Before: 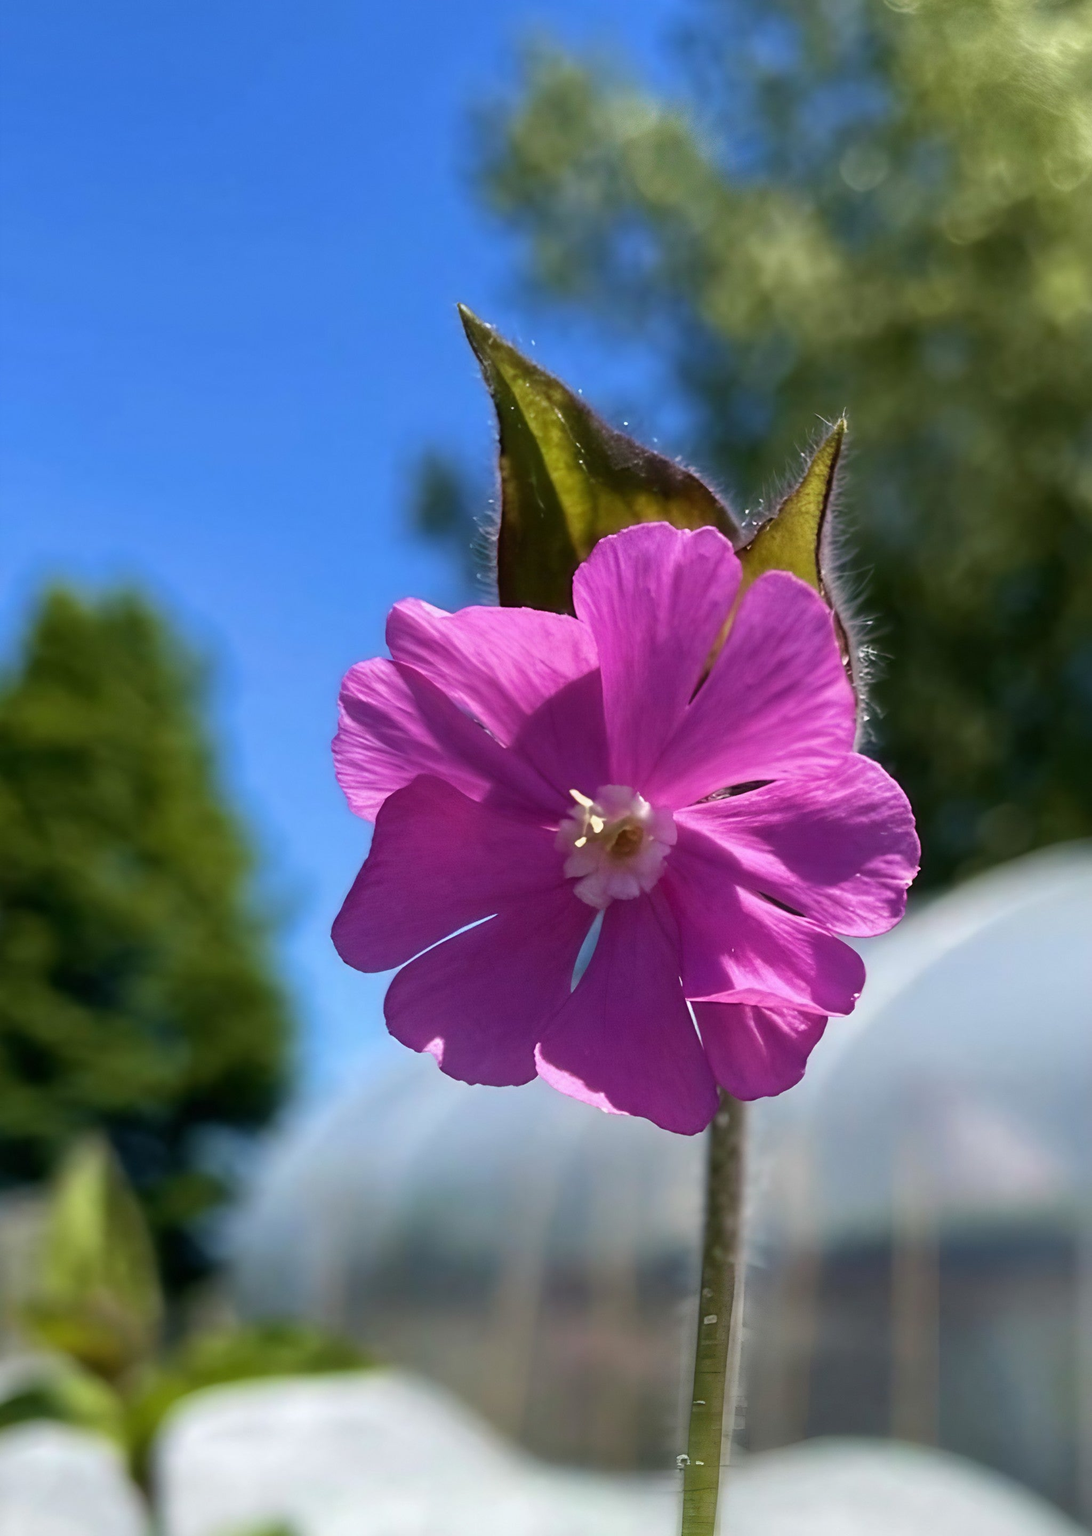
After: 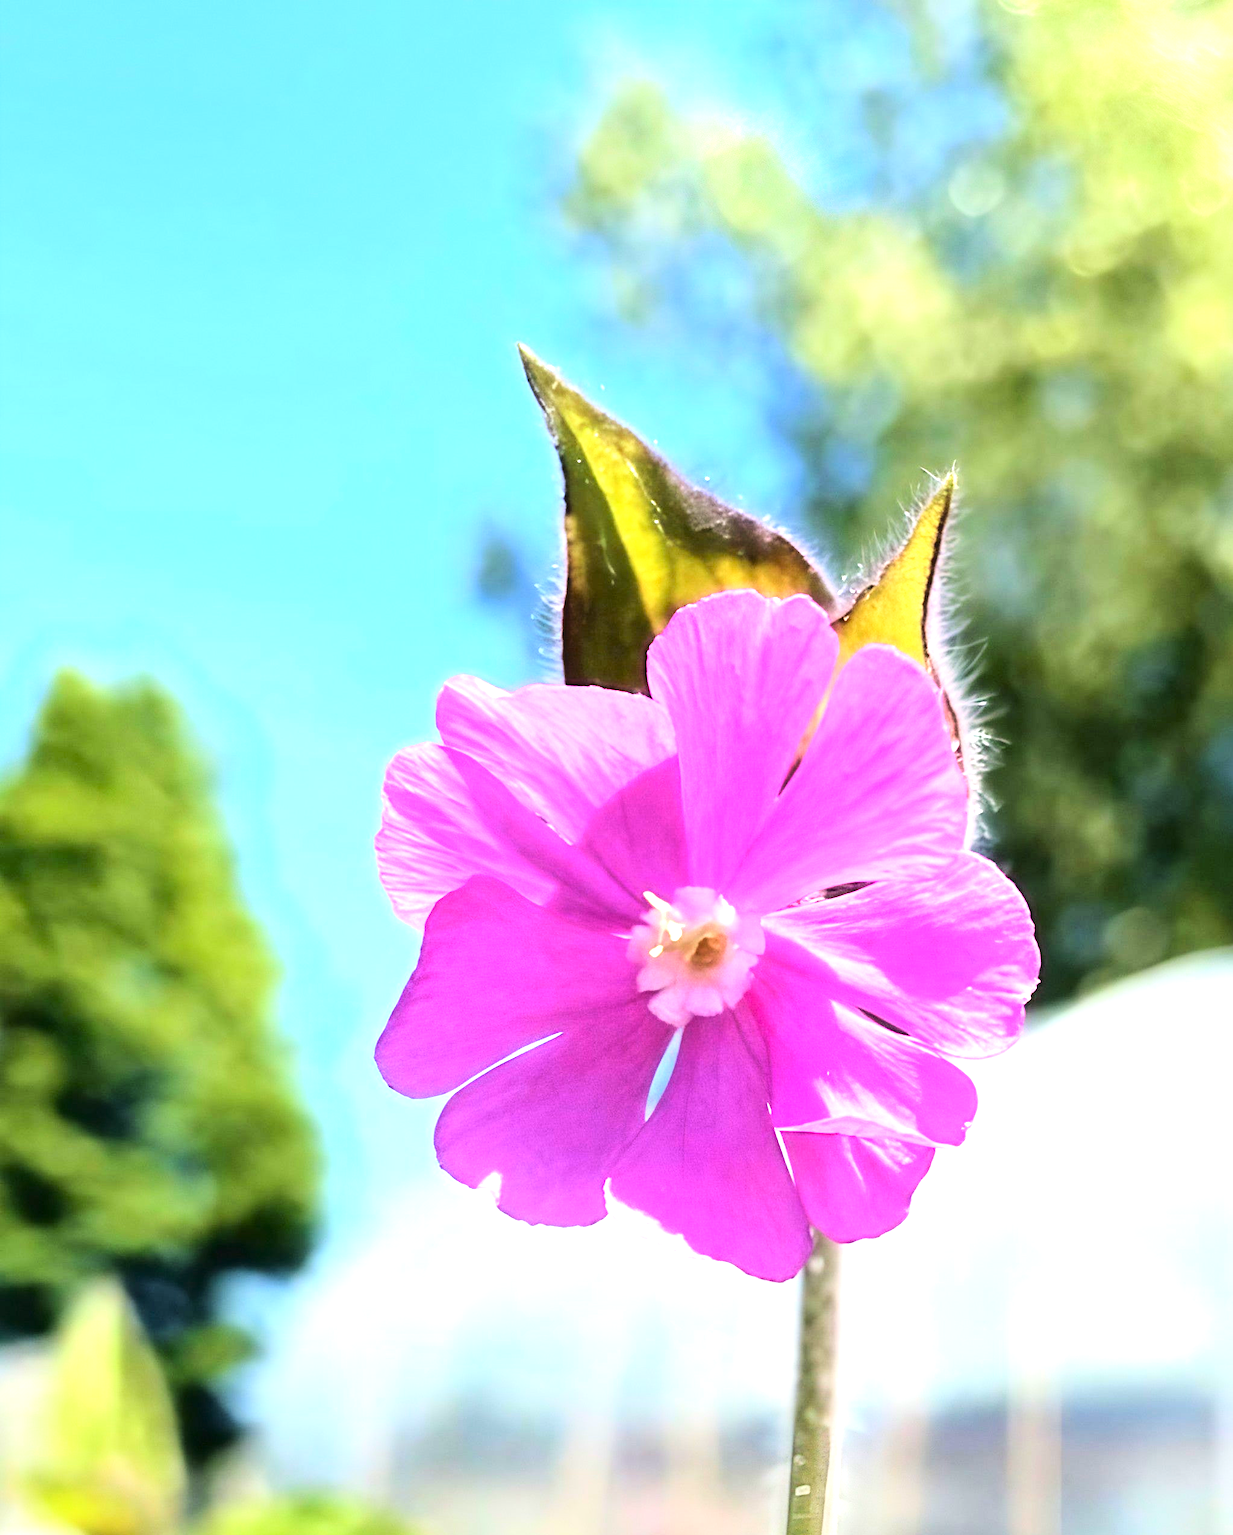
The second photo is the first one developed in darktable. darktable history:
crop and rotate: top 0%, bottom 11.425%
exposure: exposure 2.06 EV, compensate highlight preservation false
base curve: curves: ch0 [(0, 0) (0.036, 0.025) (0.121, 0.166) (0.206, 0.329) (0.605, 0.79) (1, 1)]
